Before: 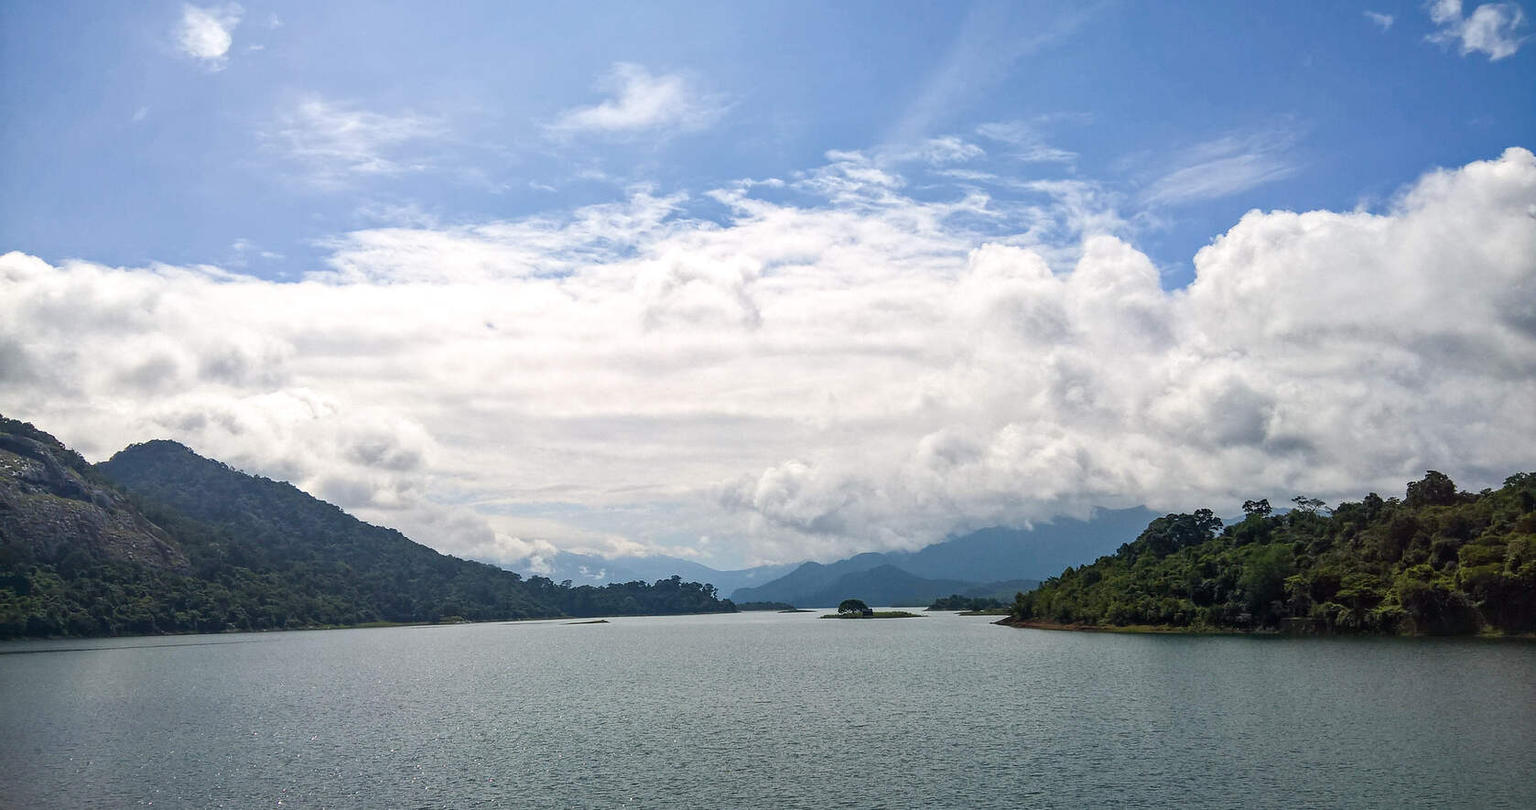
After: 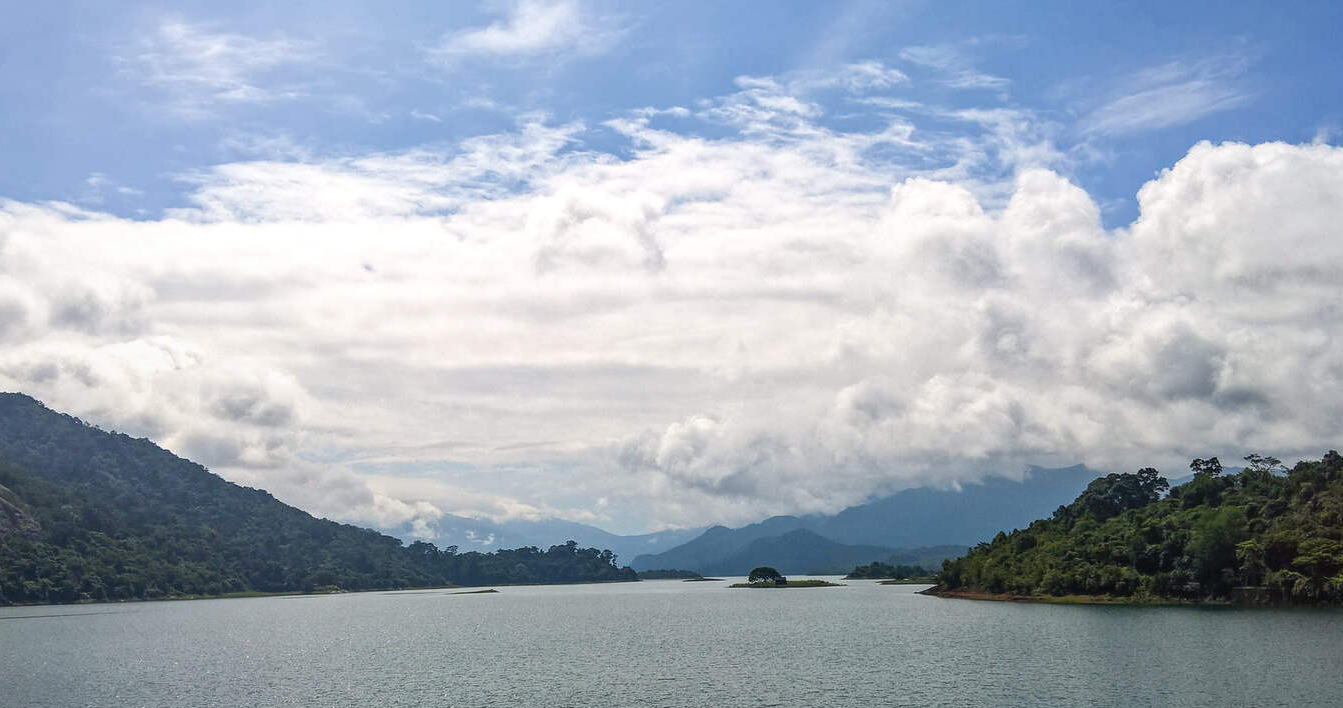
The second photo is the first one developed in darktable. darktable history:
local contrast: detail 109%
crop and rotate: left 9.978%, top 9.976%, right 9.951%, bottom 9.914%
